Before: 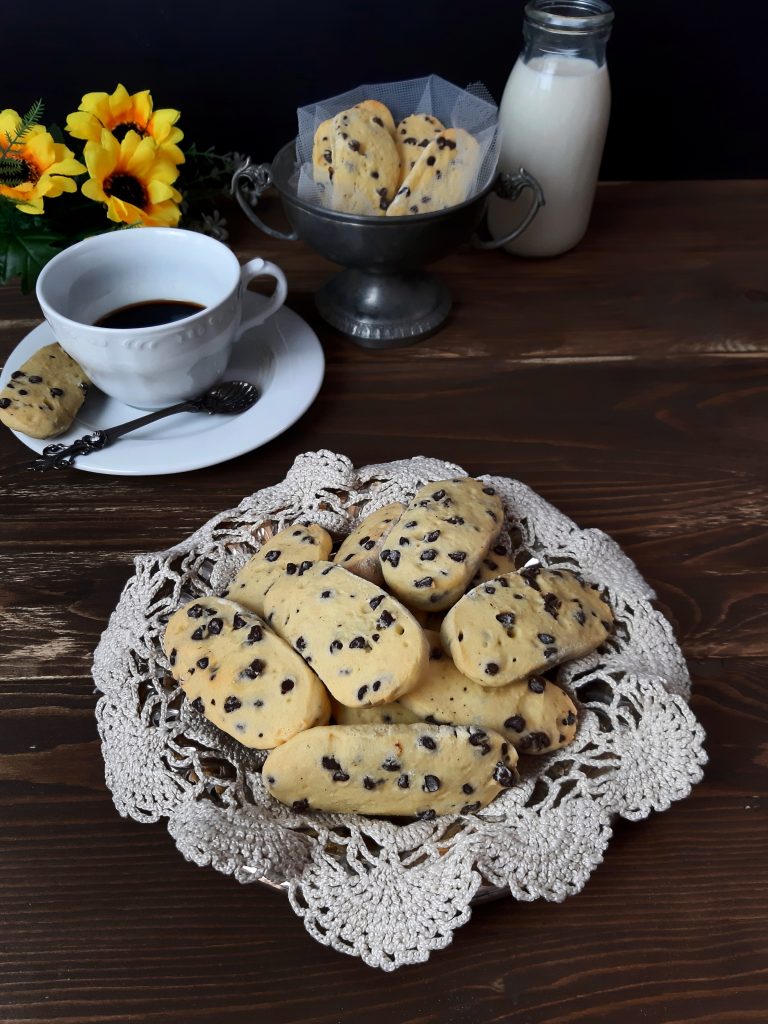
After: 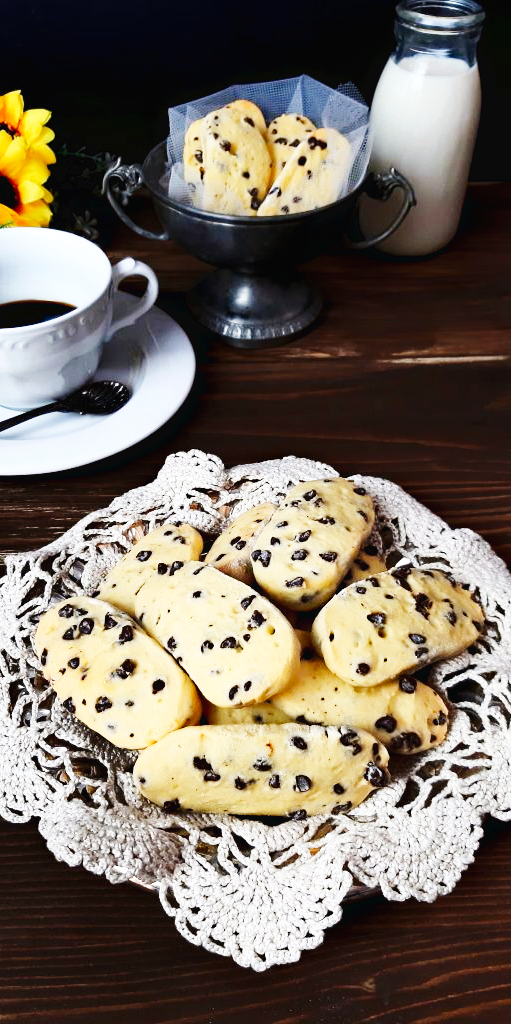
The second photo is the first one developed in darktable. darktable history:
base curve: curves: ch0 [(0, 0.003) (0.001, 0.002) (0.006, 0.004) (0.02, 0.022) (0.048, 0.086) (0.094, 0.234) (0.162, 0.431) (0.258, 0.629) (0.385, 0.8) (0.548, 0.918) (0.751, 0.988) (1, 1)], preserve colors none
haze removal: compatibility mode true, adaptive false
crop: left 16.899%, right 16.556%
